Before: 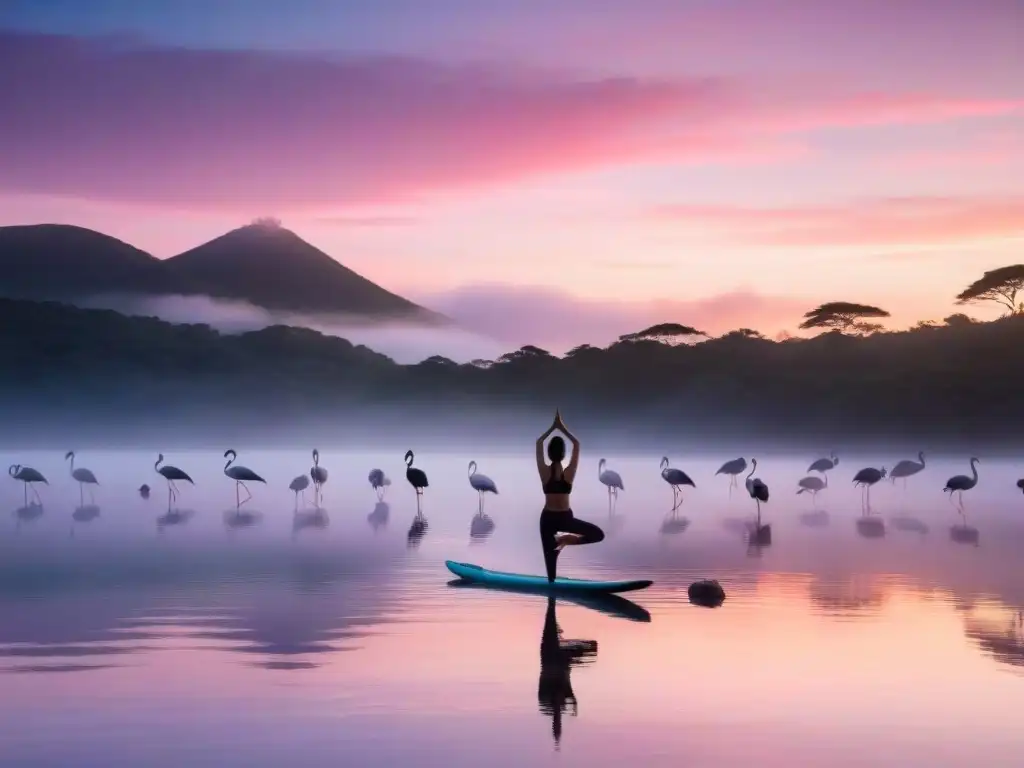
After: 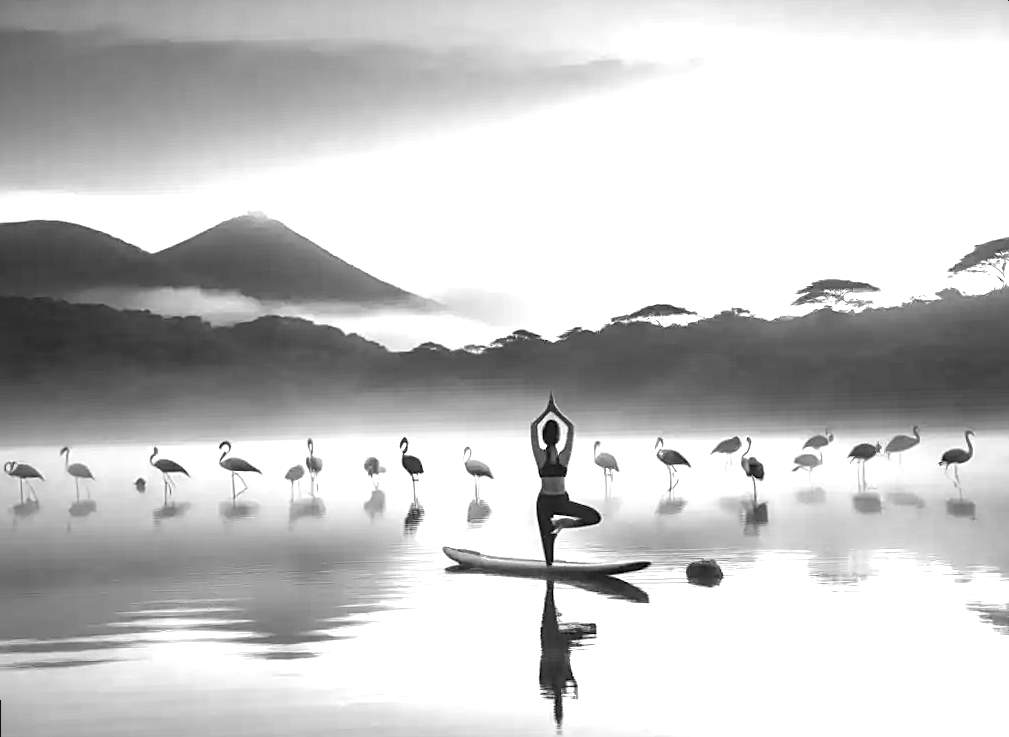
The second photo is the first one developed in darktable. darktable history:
color correction: highlights a* -2.68, highlights b* 2.57
sharpen: on, module defaults
local contrast: on, module defaults
monochrome: a -6.99, b 35.61, size 1.4
color zones: curves: ch0 [(0, 0.558) (0.143, 0.559) (0.286, 0.529) (0.429, 0.505) (0.571, 0.5) (0.714, 0.5) (0.857, 0.5) (1, 0.558)]; ch1 [(0, 0.469) (0.01, 0.469) (0.12, 0.446) (0.248, 0.469) (0.5, 0.5) (0.748, 0.5) (0.99, 0.469) (1, 0.469)]
rotate and perspective: rotation -1.42°, crop left 0.016, crop right 0.984, crop top 0.035, crop bottom 0.965
exposure: black level correction 0, exposure 1.45 EV, compensate exposure bias true, compensate highlight preservation false
